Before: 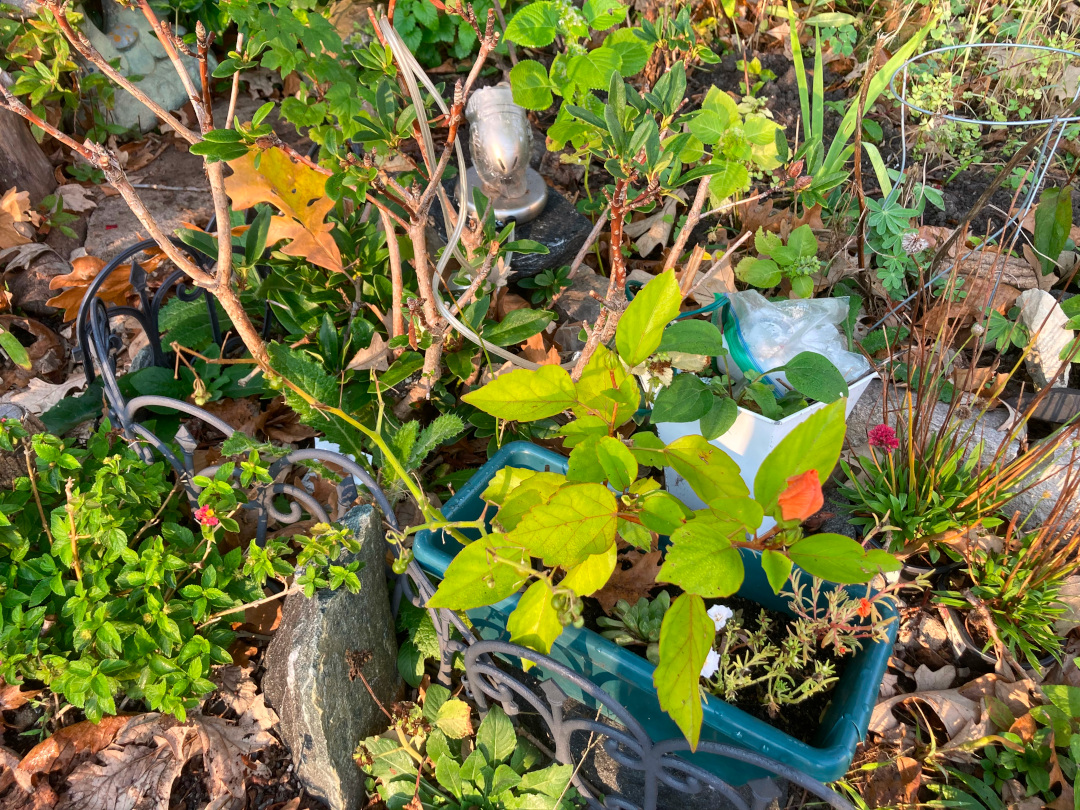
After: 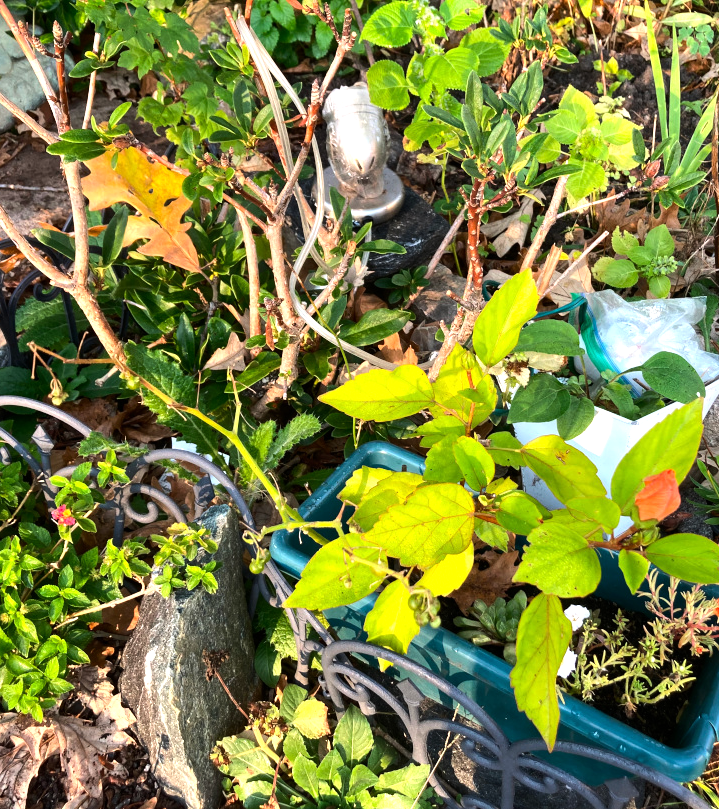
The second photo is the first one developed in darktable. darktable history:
crop and rotate: left 13.409%, right 19.924%
tone equalizer: -8 EV -0.75 EV, -7 EV -0.7 EV, -6 EV -0.6 EV, -5 EV -0.4 EV, -3 EV 0.4 EV, -2 EV 0.6 EV, -1 EV 0.7 EV, +0 EV 0.75 EV, edges refinement/feathering 500, mask exposure compensation -1.57 EV, preserve details no
